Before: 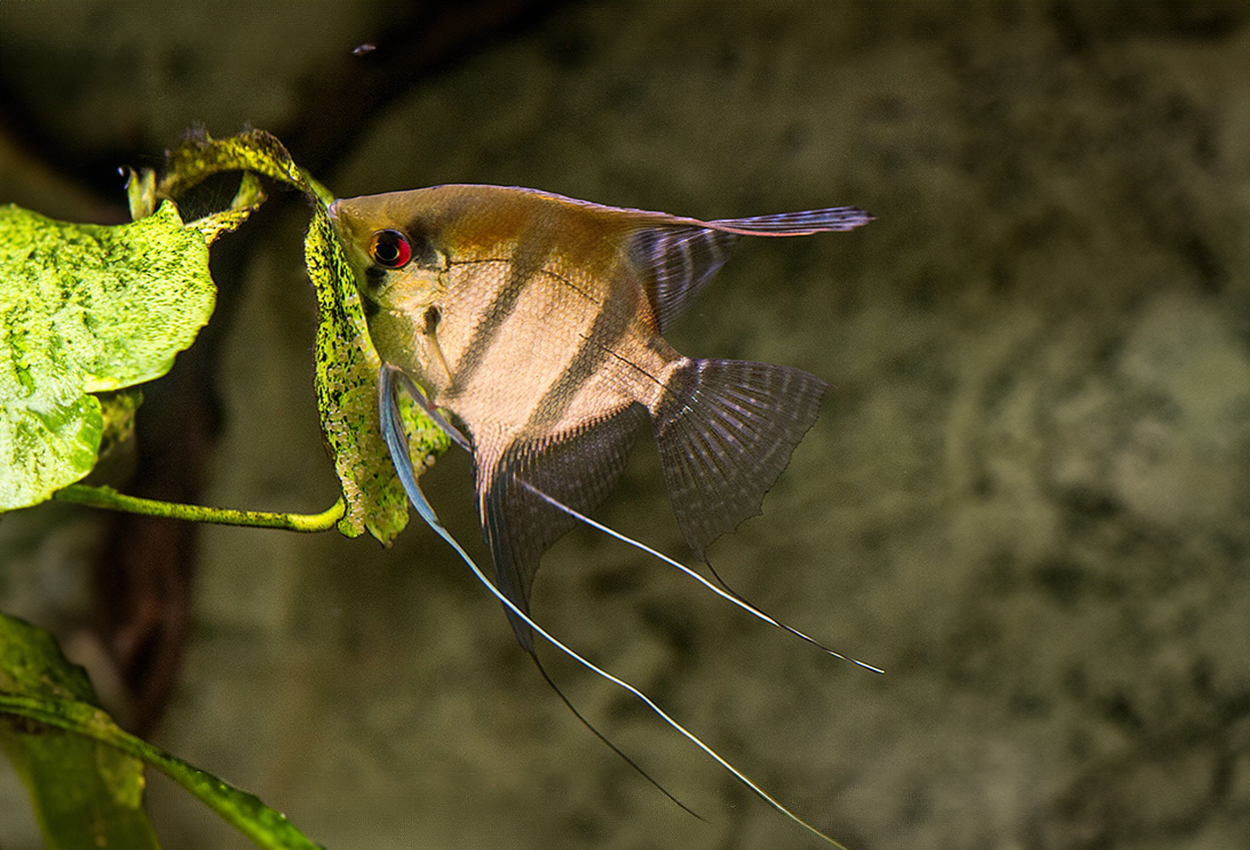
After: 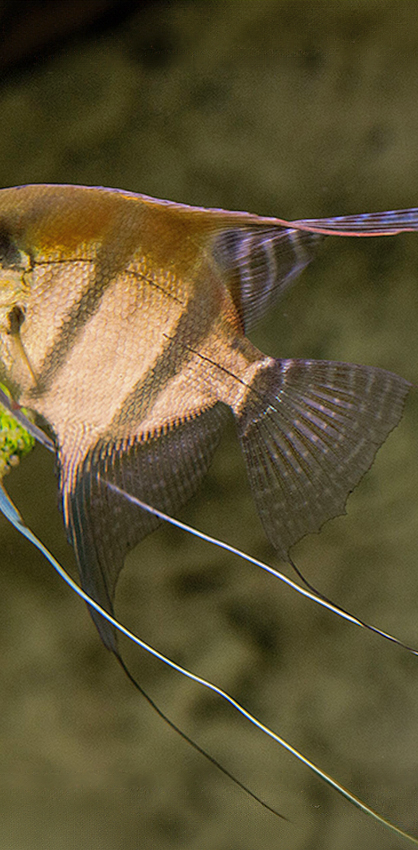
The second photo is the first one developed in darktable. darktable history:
crop: left 33.345%, right 33.209%
shadows and highlights: shadows color adjustment 99.15%, highlights color adjustment 0.272%
